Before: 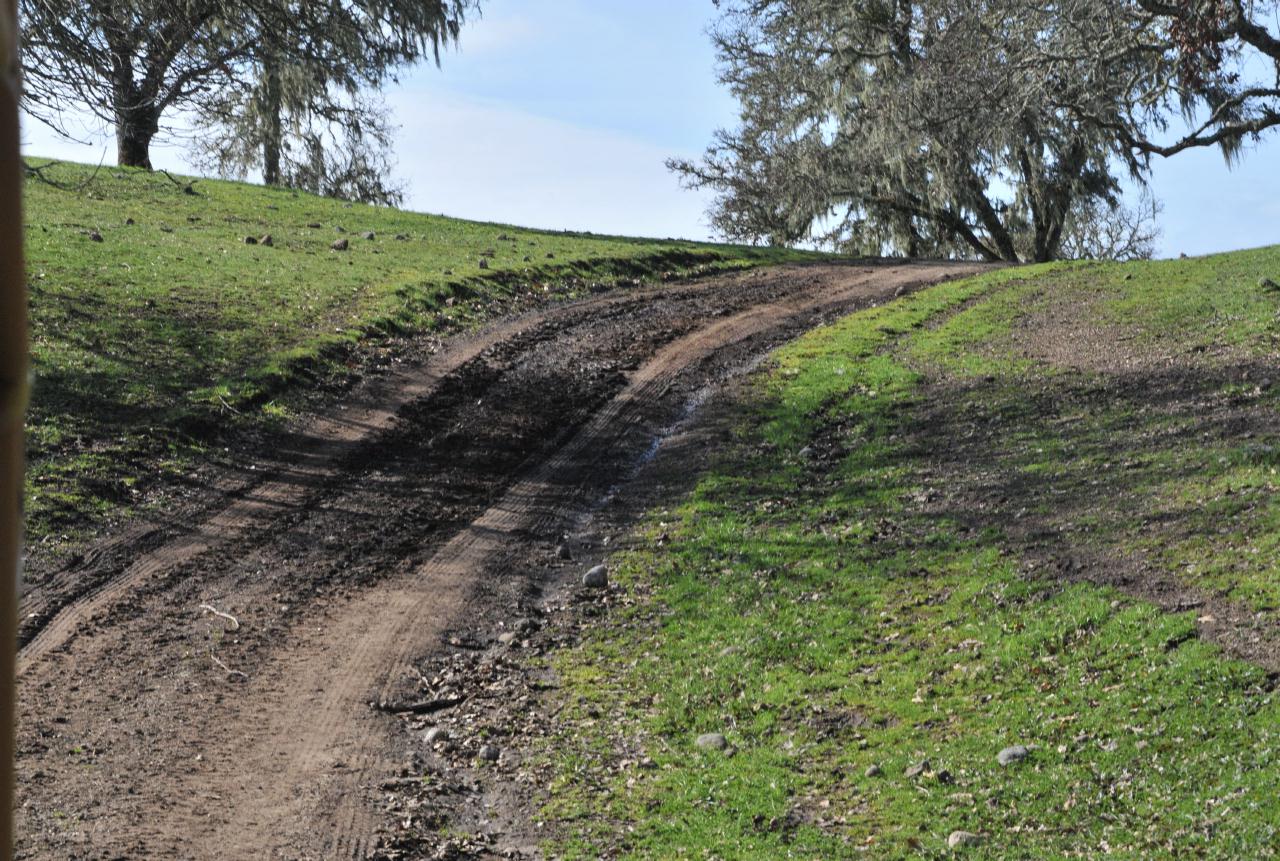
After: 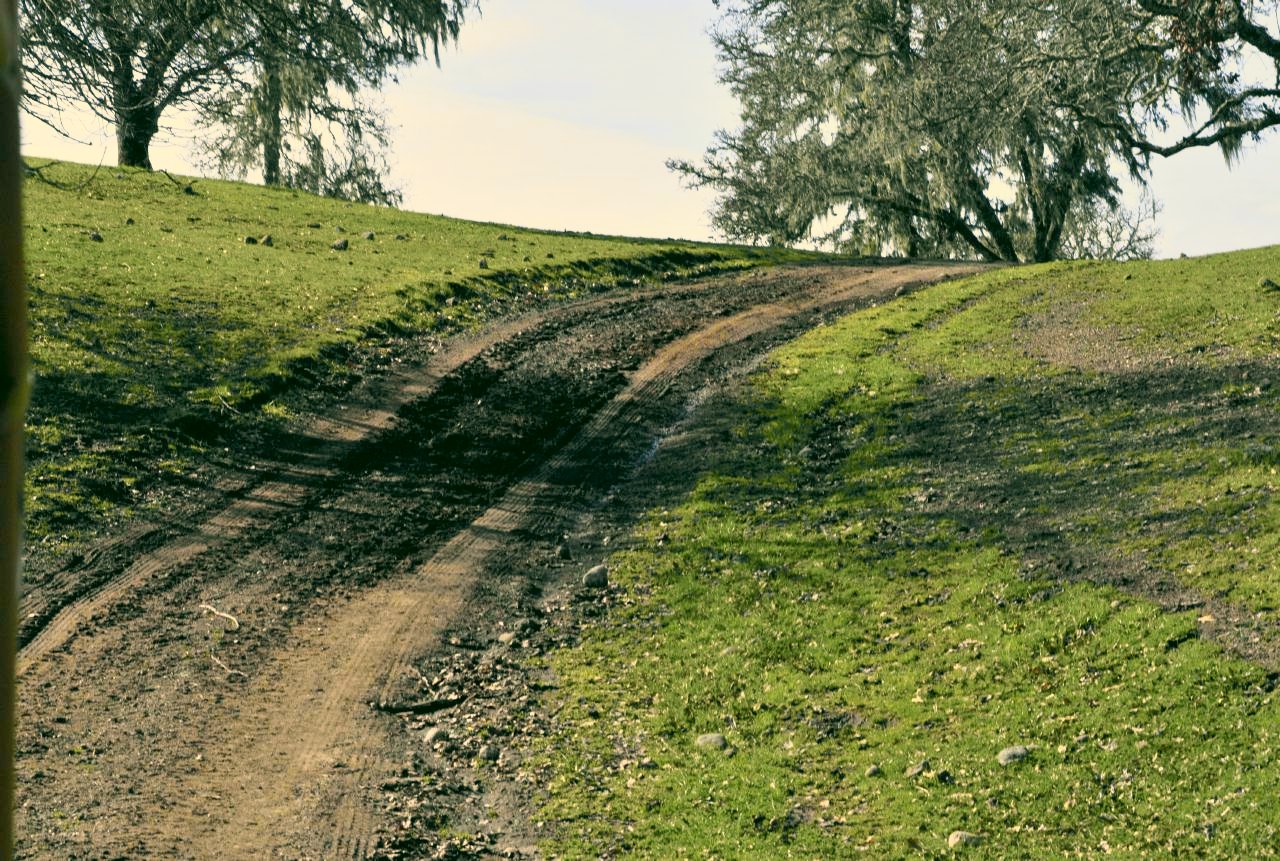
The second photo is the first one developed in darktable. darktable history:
tone curve: curves: ch0 [(0, 0) (0.105, 0.068) (0.181, 0.185) (0.28, 0.291) (0.384, 0.404) (0.485, 0.531) (0.638, 0.681) (0.795, 0.879) (1, 0.977)]; ch1 [(0, 0) (0.161, 0.092) (0.35, 0.33) (0.379, 0.401) (0.456, 0.469) (0.504, 0.5) (0.512, 0.514) (0.58, 0.597) (0.635, 0.646) (1, 1)]; ch2 [(0, 0) (0.371, 0.362) (0.437, 0.437) (0.5, 0.5) (0.53, 0.523) (0.56, 0.58) (0.622, 0.606) (1, 1)], color space Lab, independent channels, preserve colors none
color correction: highlights a* 5.3, highlights b* 24.26, shadows a* -15.58, shadows b* 4.02
